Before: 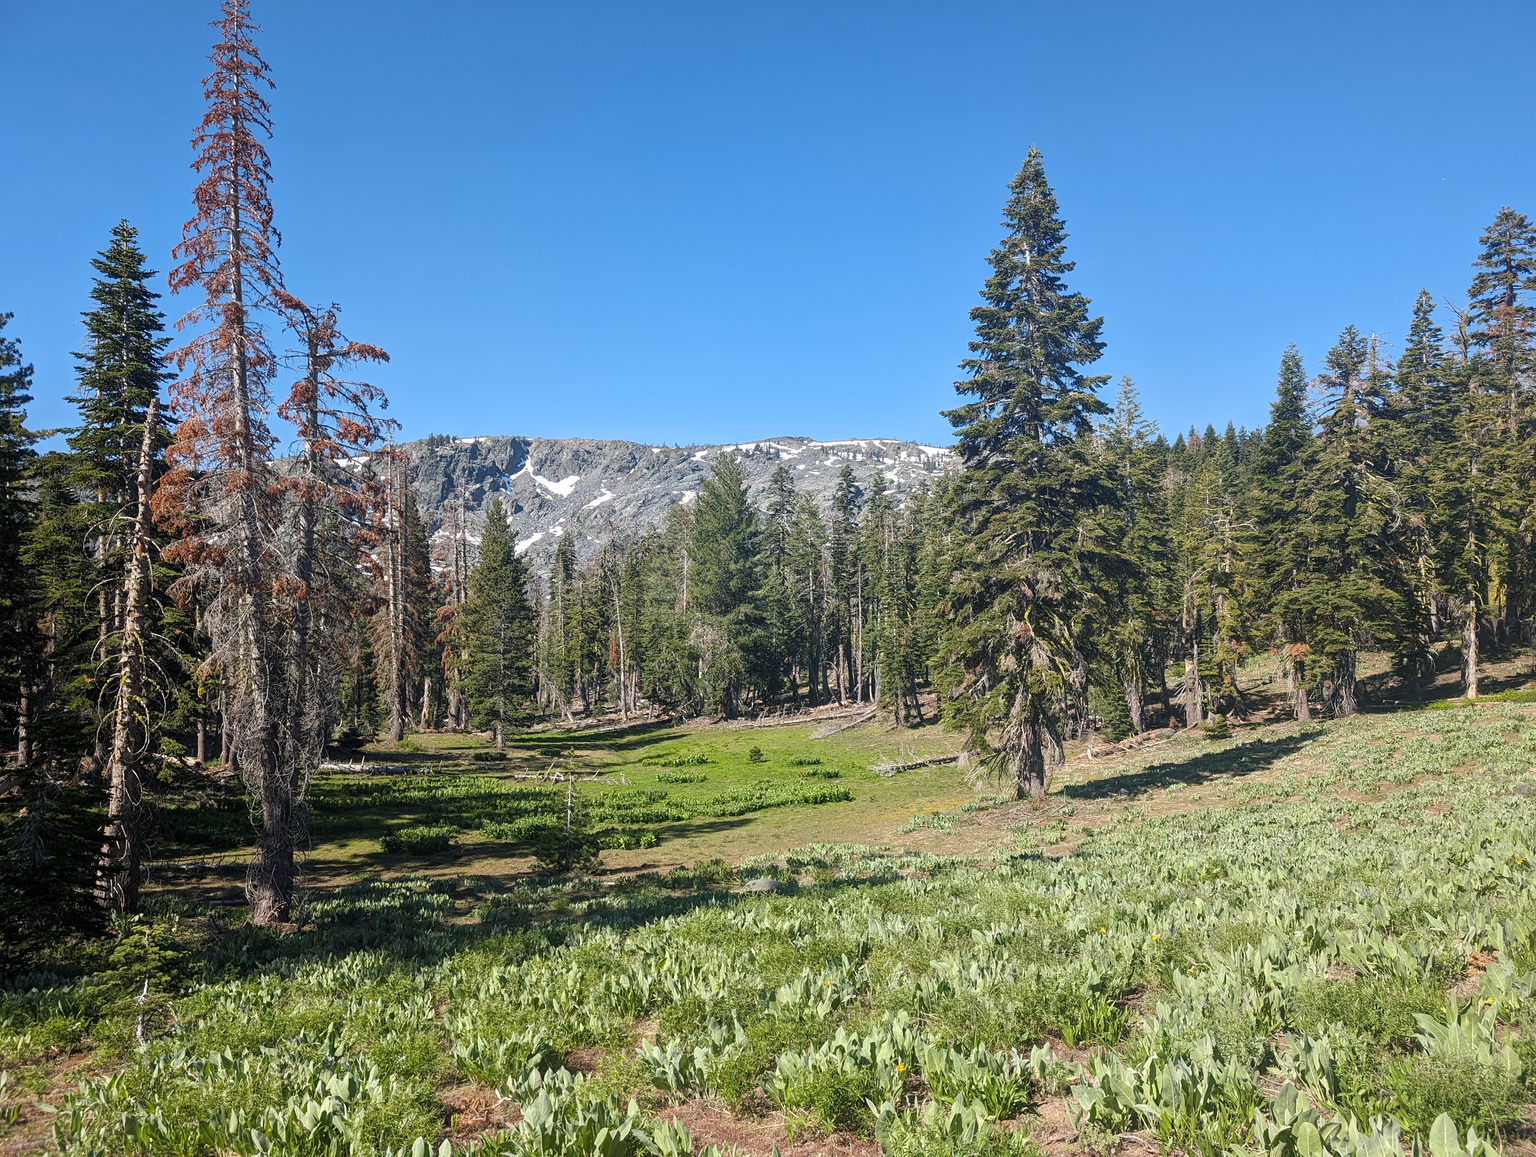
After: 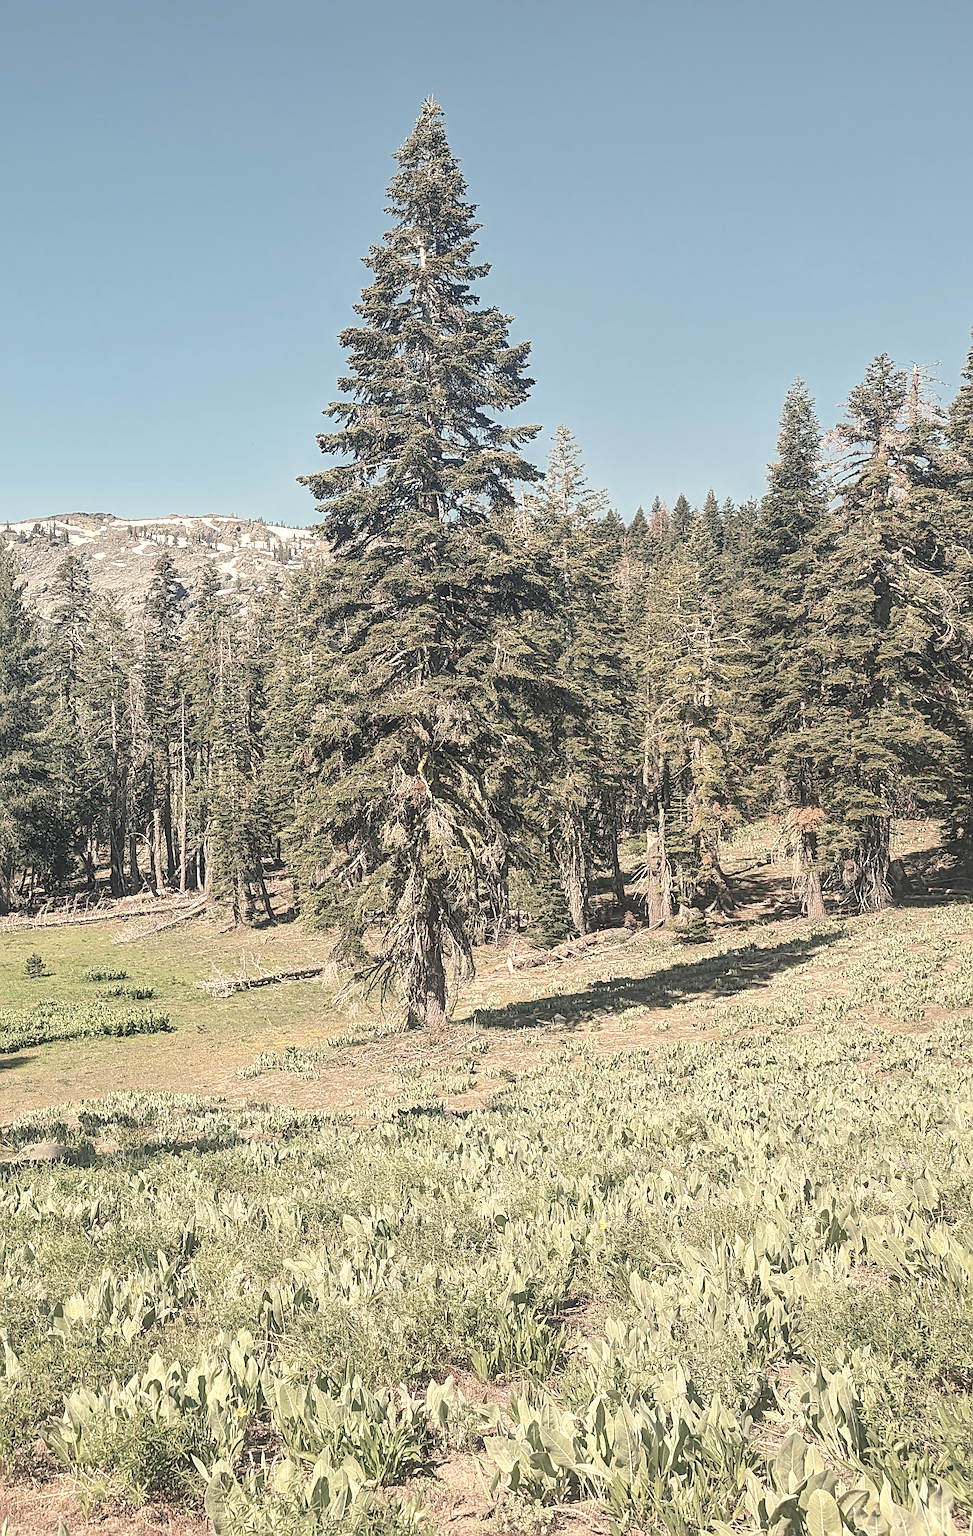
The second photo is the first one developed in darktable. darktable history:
haze removal: strength 0.29, distance 0.25, compatibility mode true, adaptive false
exposure: exposure 0.197 EV, compensate highlight preservation false
crop: left 47.628%, top 6.643%, right 7.874%
contrast brightness saturation: brightness 0.18, saturation -0.5
white balance: red 1.138, green 0.996, blue 0.812
sharpen: on, module defaults
